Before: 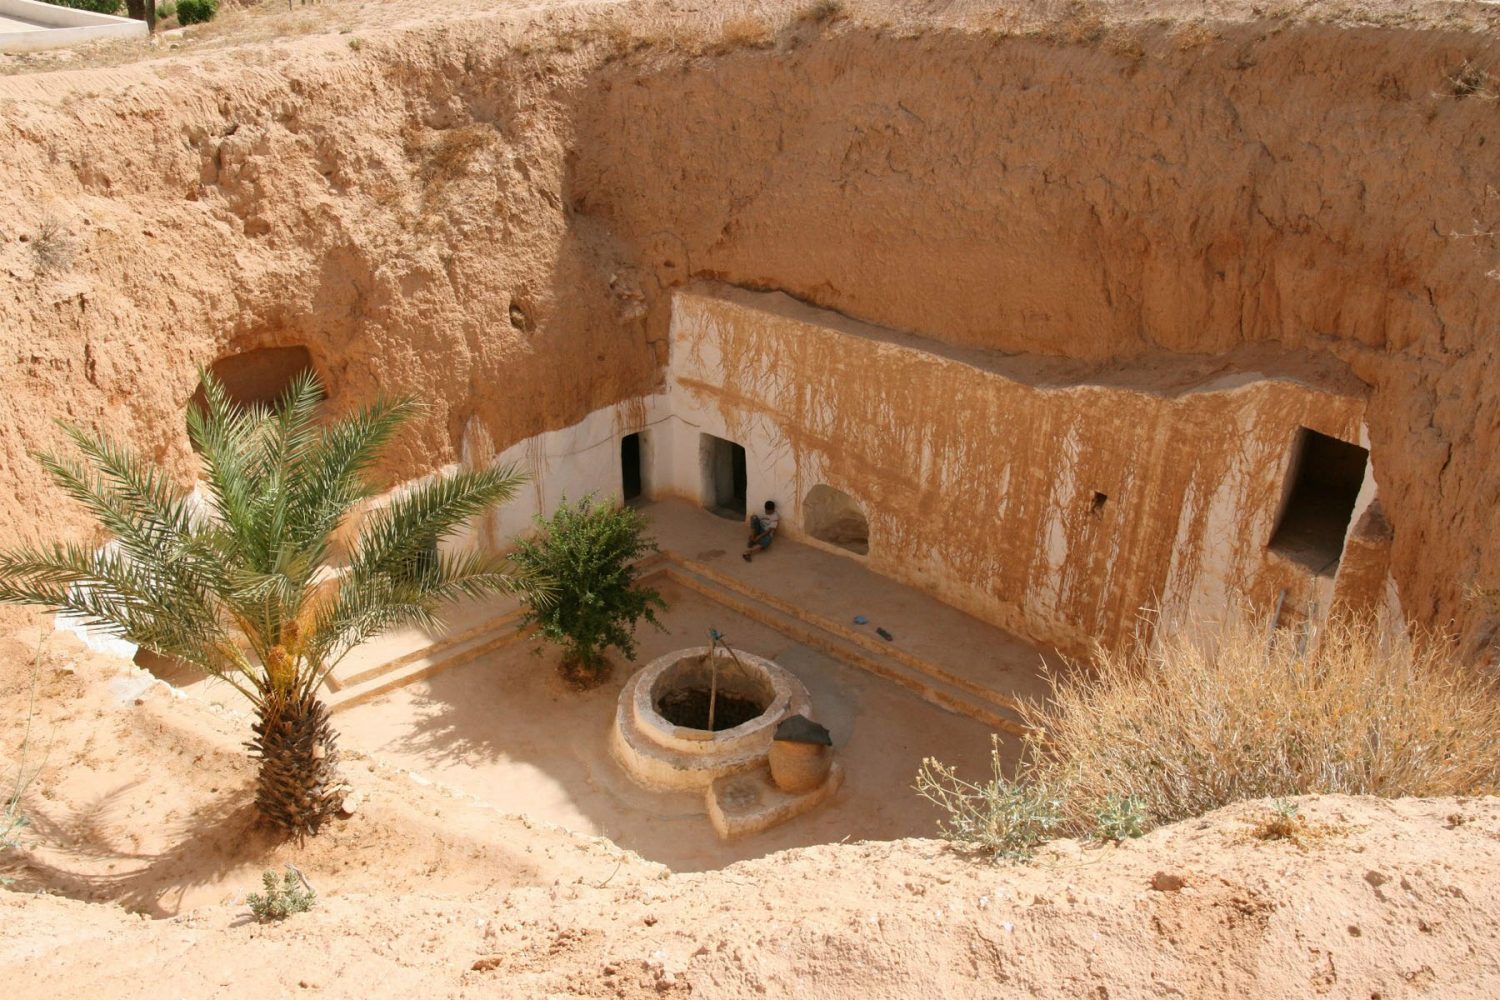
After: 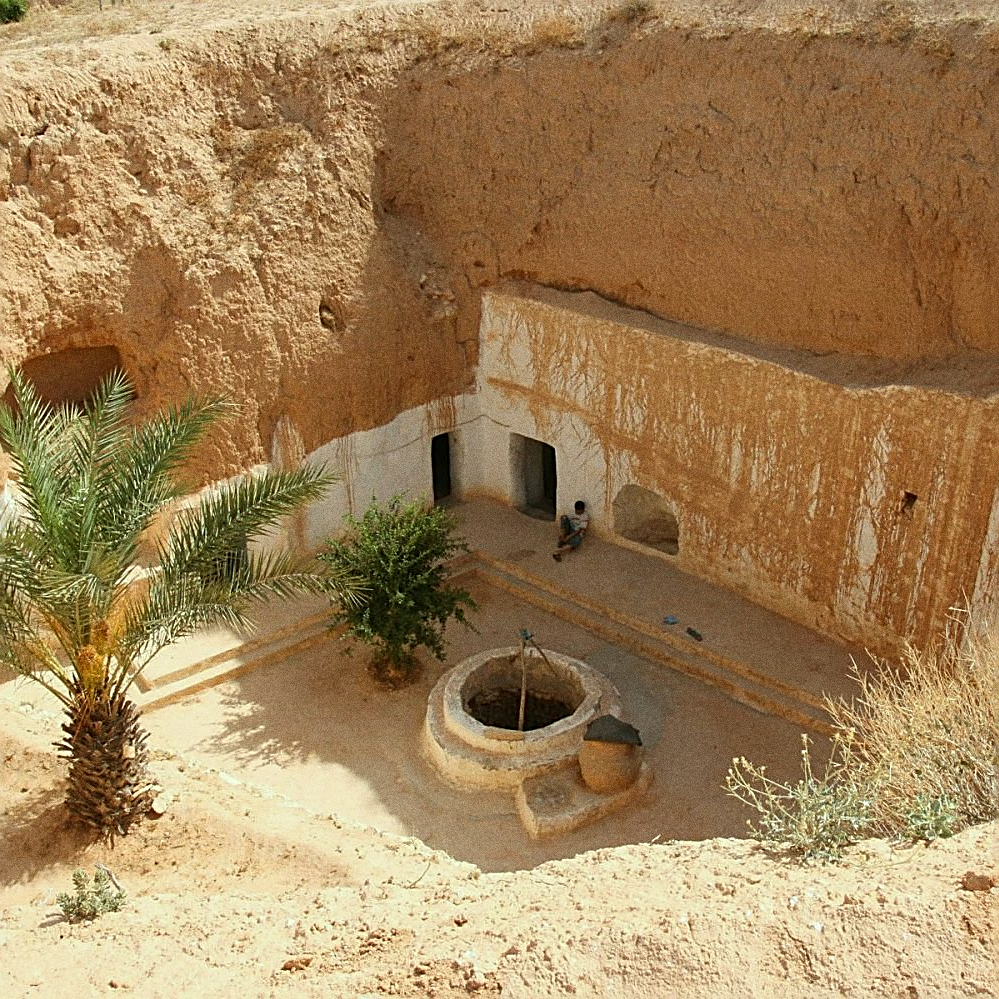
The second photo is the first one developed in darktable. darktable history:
crop and rotate: left 12.673%, right 20.66%
color correction: highlights a* -8, highlights b* 3.1
sharpen: amount 0.901
grain: coarseness 0.09 ISO, strength 40%
